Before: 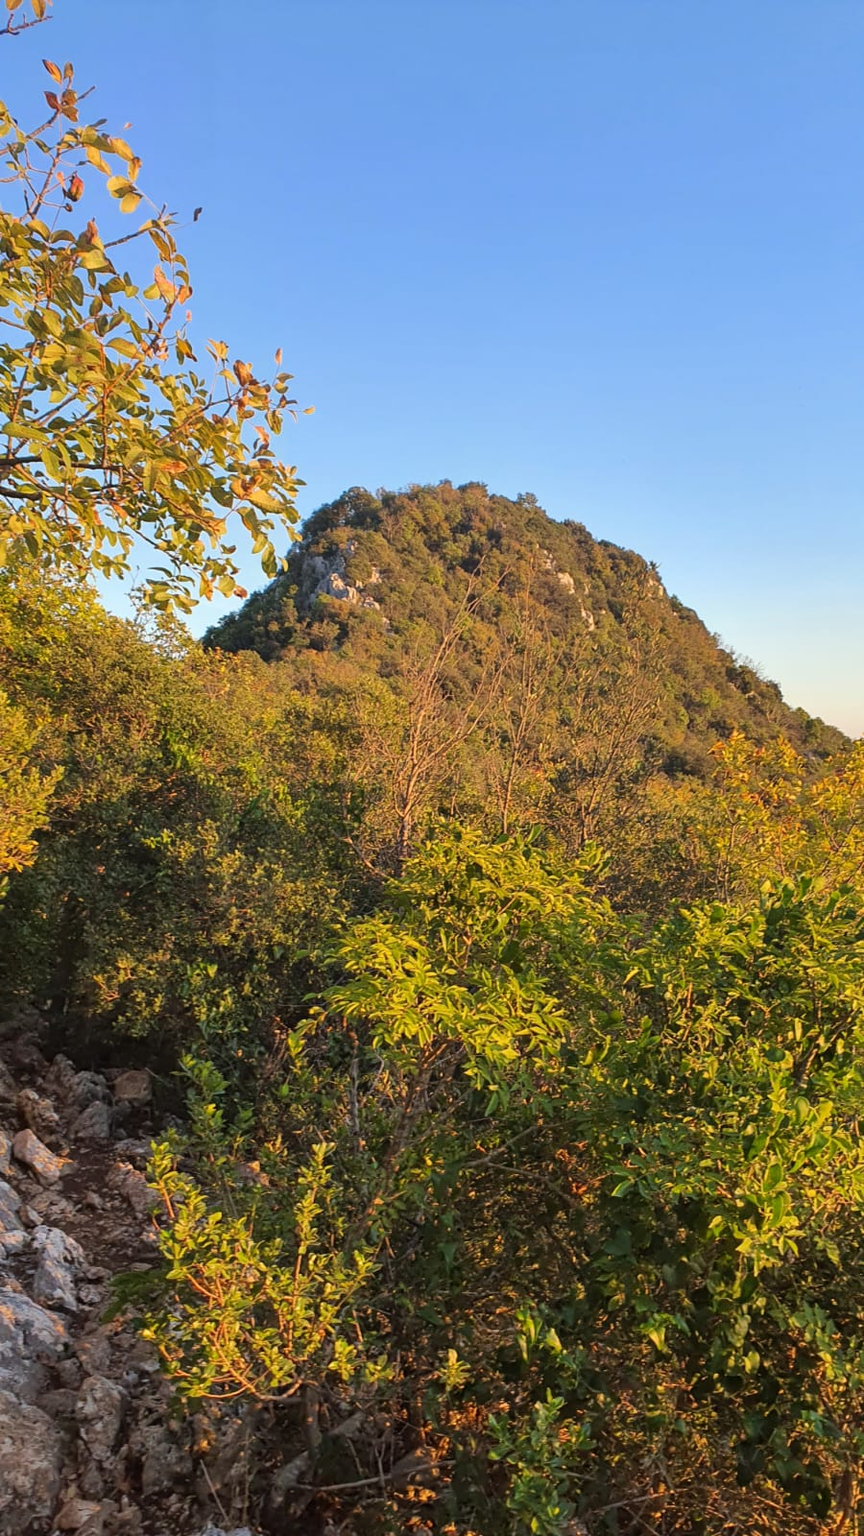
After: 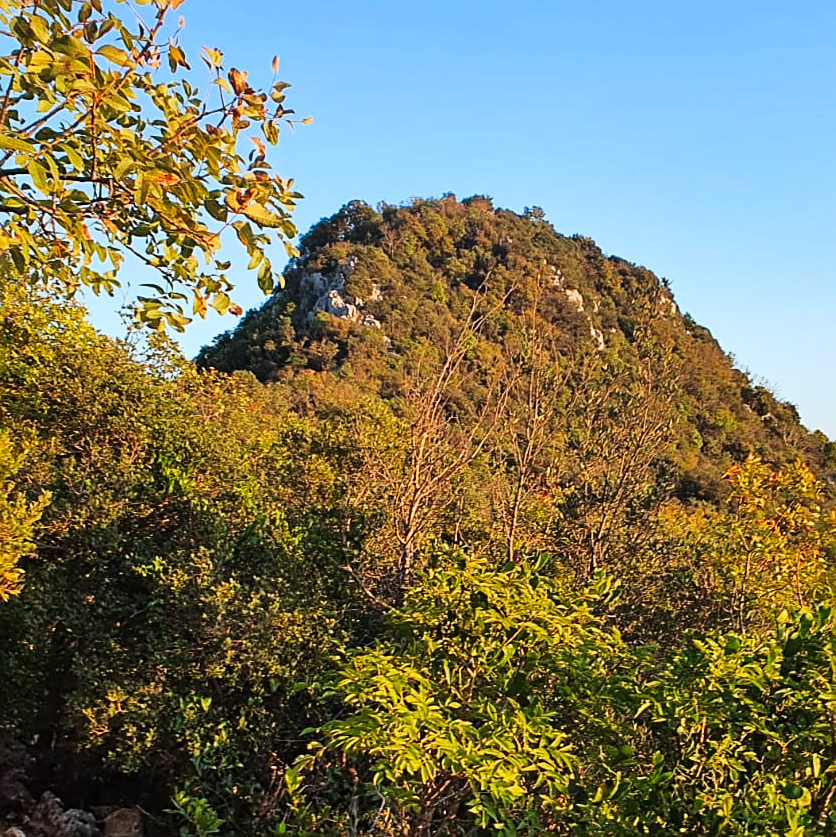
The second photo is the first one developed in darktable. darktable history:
sharpen: on, module defaults
crop: left 1.744%, top 19.225%, right 5.069%, bottom 28.357%
exposure: exposure -0.177 EV, compensate highlight preservation false
color correction: highlights a* -4.18, highlights b* -10.81
tone curve: curves: ch0 [(0, 0) (0.003, 0.008) (0.011, 0.008) (0.025, 0.011) (0.044, 0.017) (0.069, 0.029) (0.1, 0.045) (0.136, 0.067) (0.177, 0.103) (0.224, 0.151) (0.277, 0.21) (0.335, 0.285) (0.399, 0.37) (0.468, 0.462) (0.543, 0.568) (0.623, 0.679) (0.709, 0.79) (0.801, 0.876) (0.898, 0.936) (1, 1)], preserve colors none
